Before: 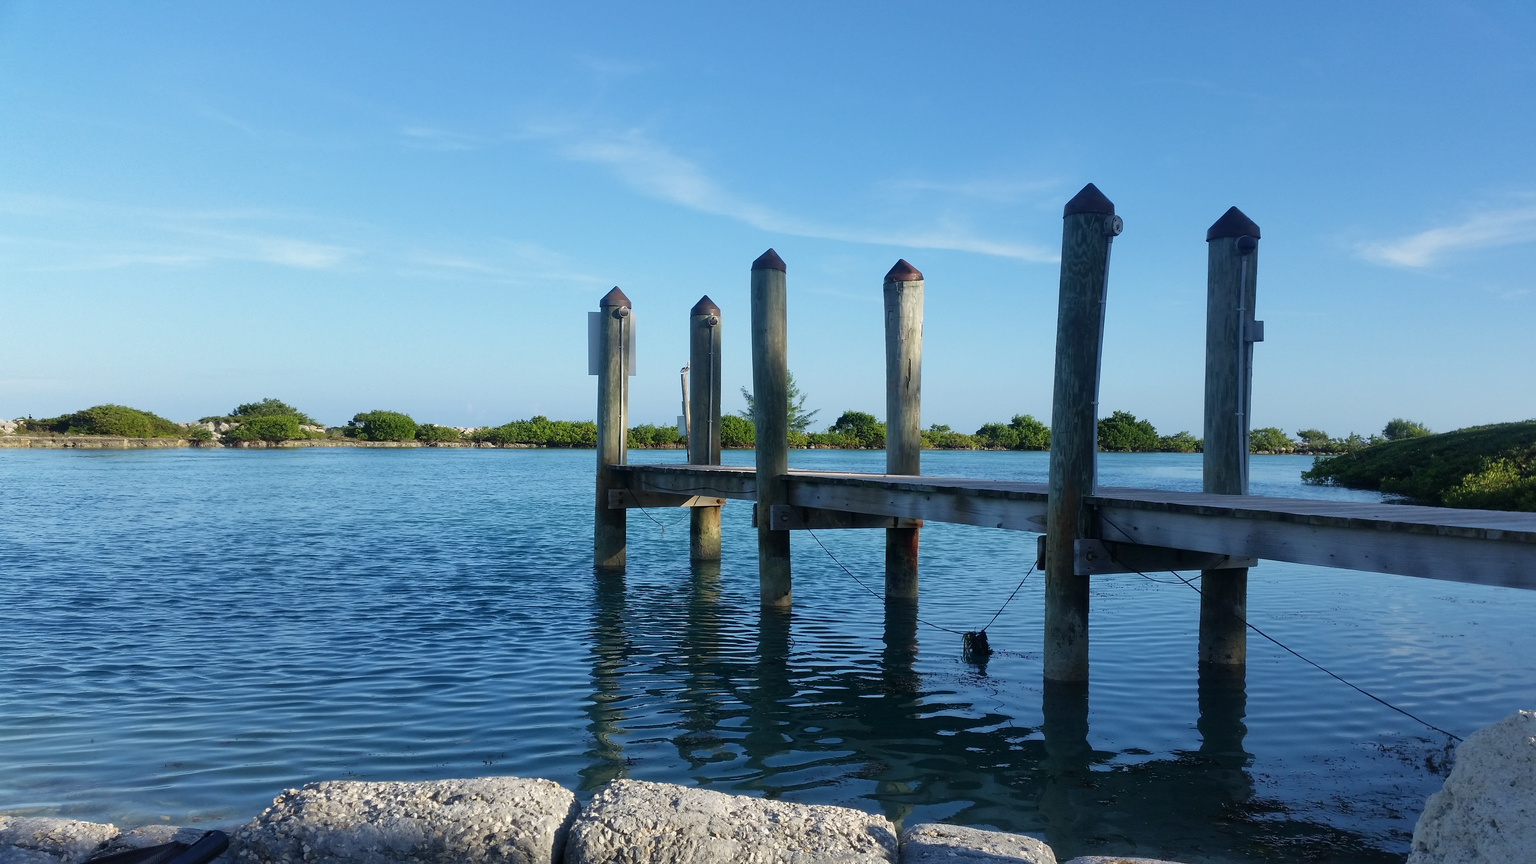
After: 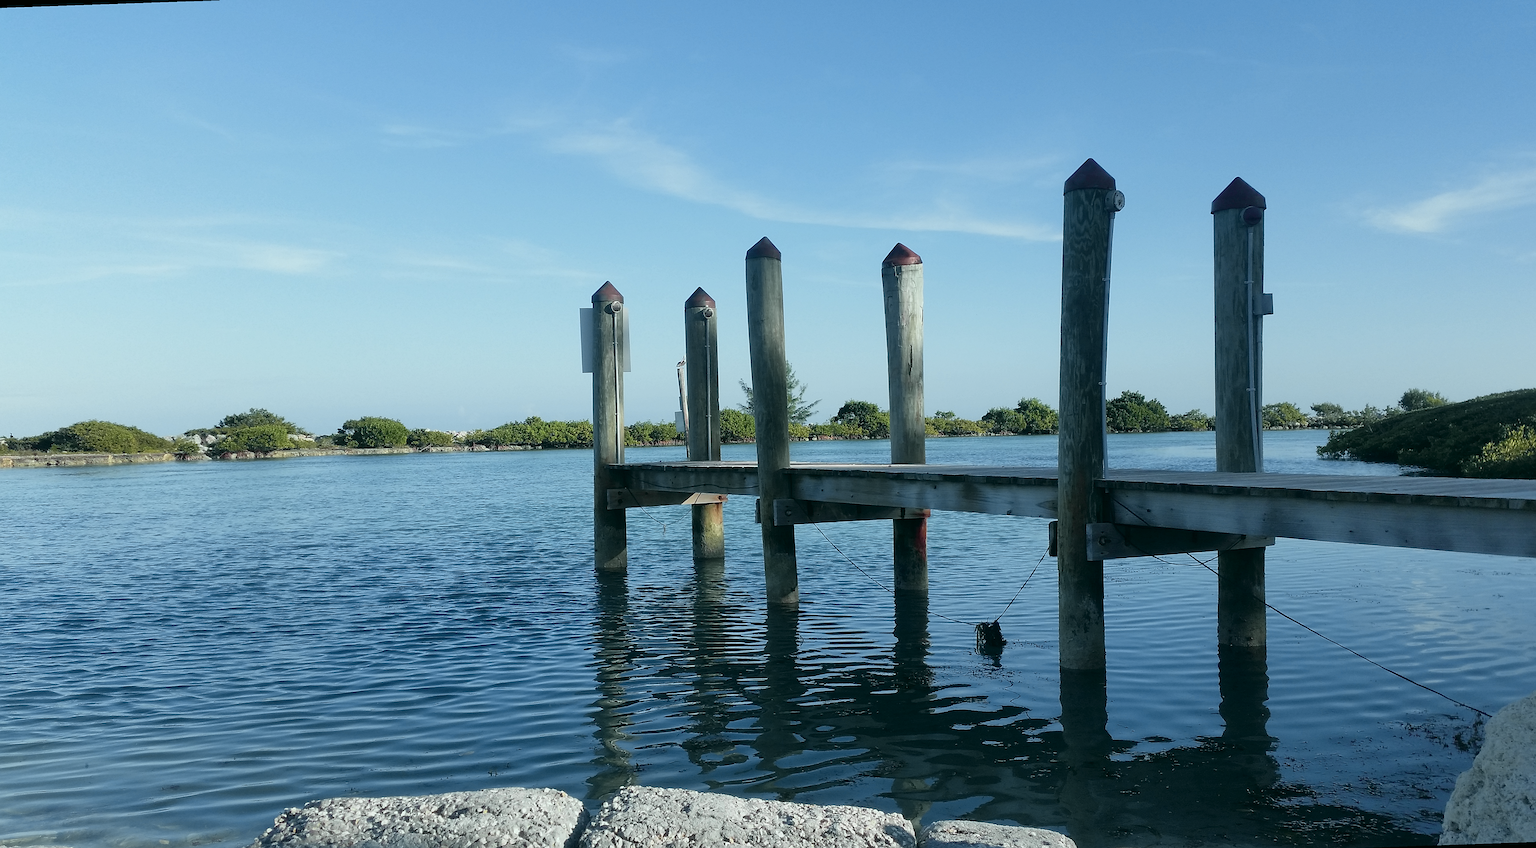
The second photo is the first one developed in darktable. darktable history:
sharpen: on, module defaults
rotate and perspective: rotation -2°, crop left 0.022, crop right 0.978, crop top 0.049, crop bottom 0.951
tone curve: curves: ch0 [(0, 0) (0.822, 0.825) (0.994, 0.955)]; ch1 [(0, 0) (0.226, 0.261) (0.383, 0.397) (0.46, 0.46) (0.498, 0.479) (0.524, 0.523) (0.578, 0.575) (1, 1)]; ch2 [(0, 0) (0.438, 0.456) (0.5, 0.498) (0.547, 0.515) (0.597, 0.58) (0.629, 0.603) (1, 1)], color space Lab, independent channels, preserve colors none
